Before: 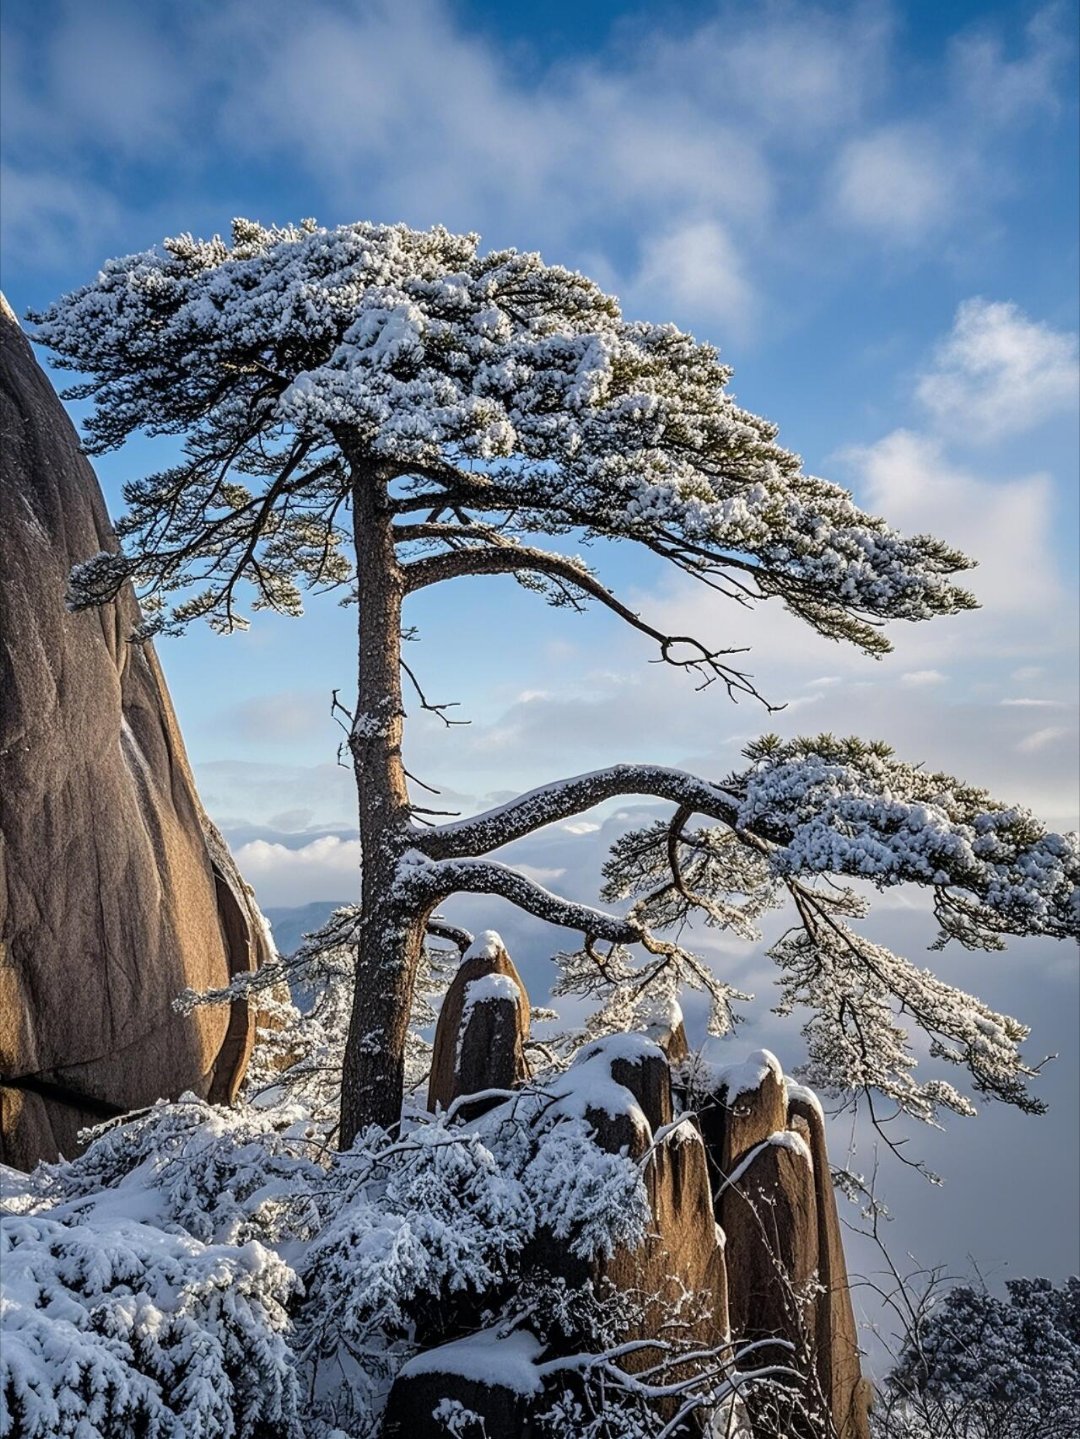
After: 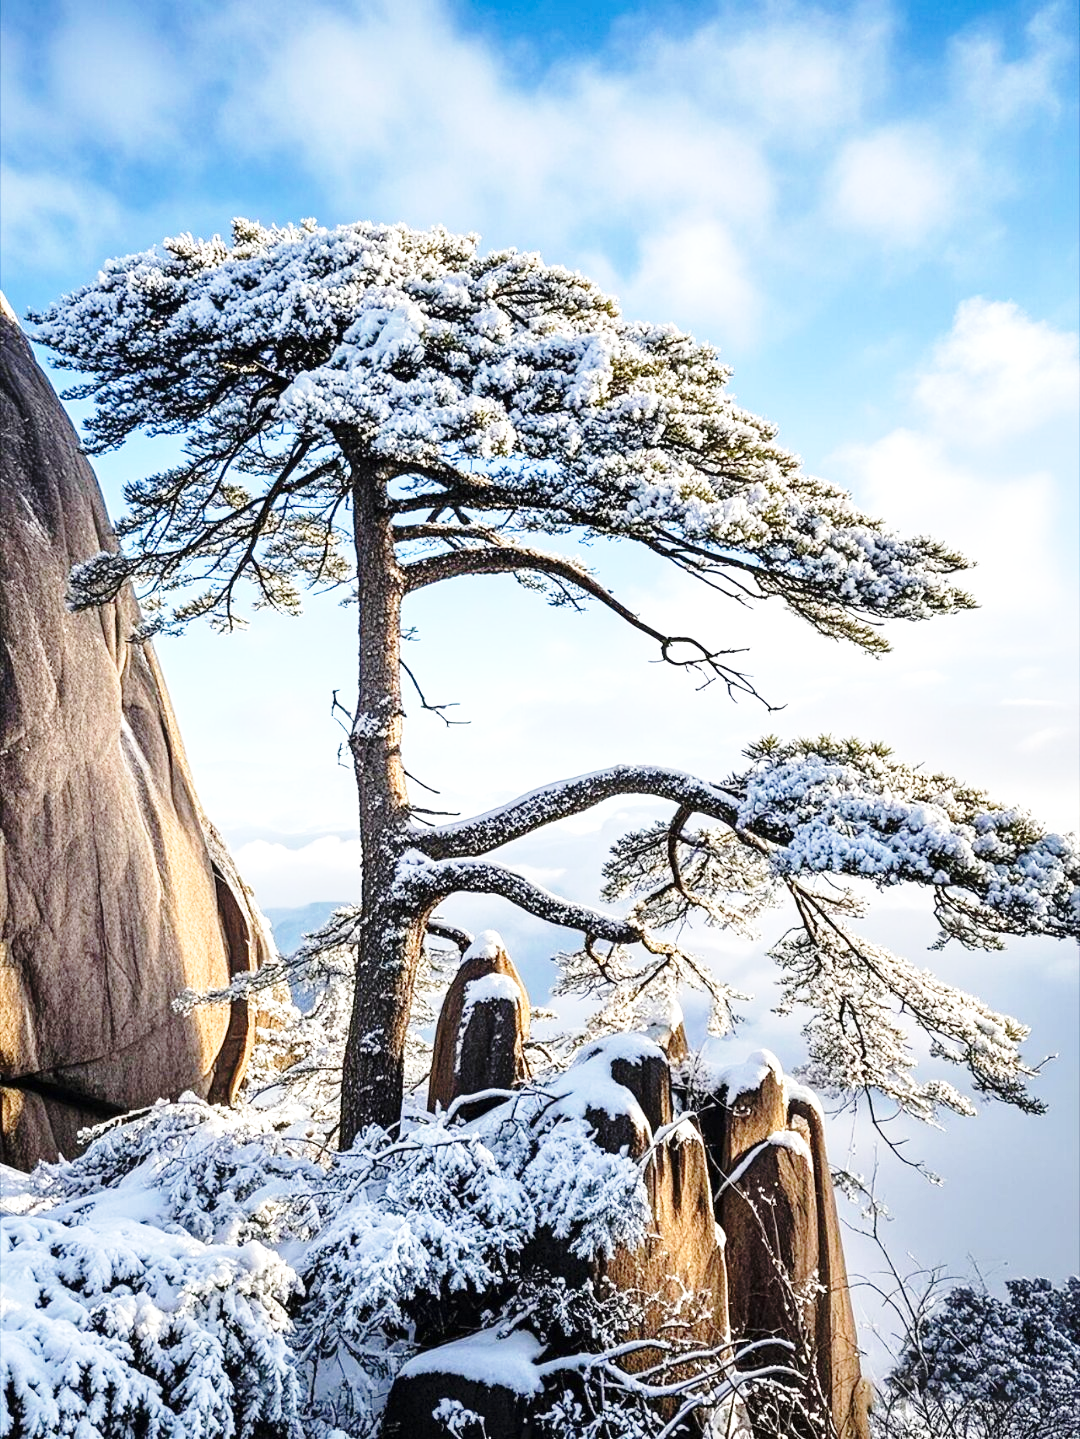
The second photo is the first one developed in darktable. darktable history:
exposure: black level correction 0, exposure 0.7 EV, compensate exposure bias true, compensate highlight preservation false
base curve: curves: ch0 [(0, 0) (0.028, 0.03) (0.121, 0.232) (0.46, 0.748) (0.859, 0.968) (1, 1)], preserve colors none
